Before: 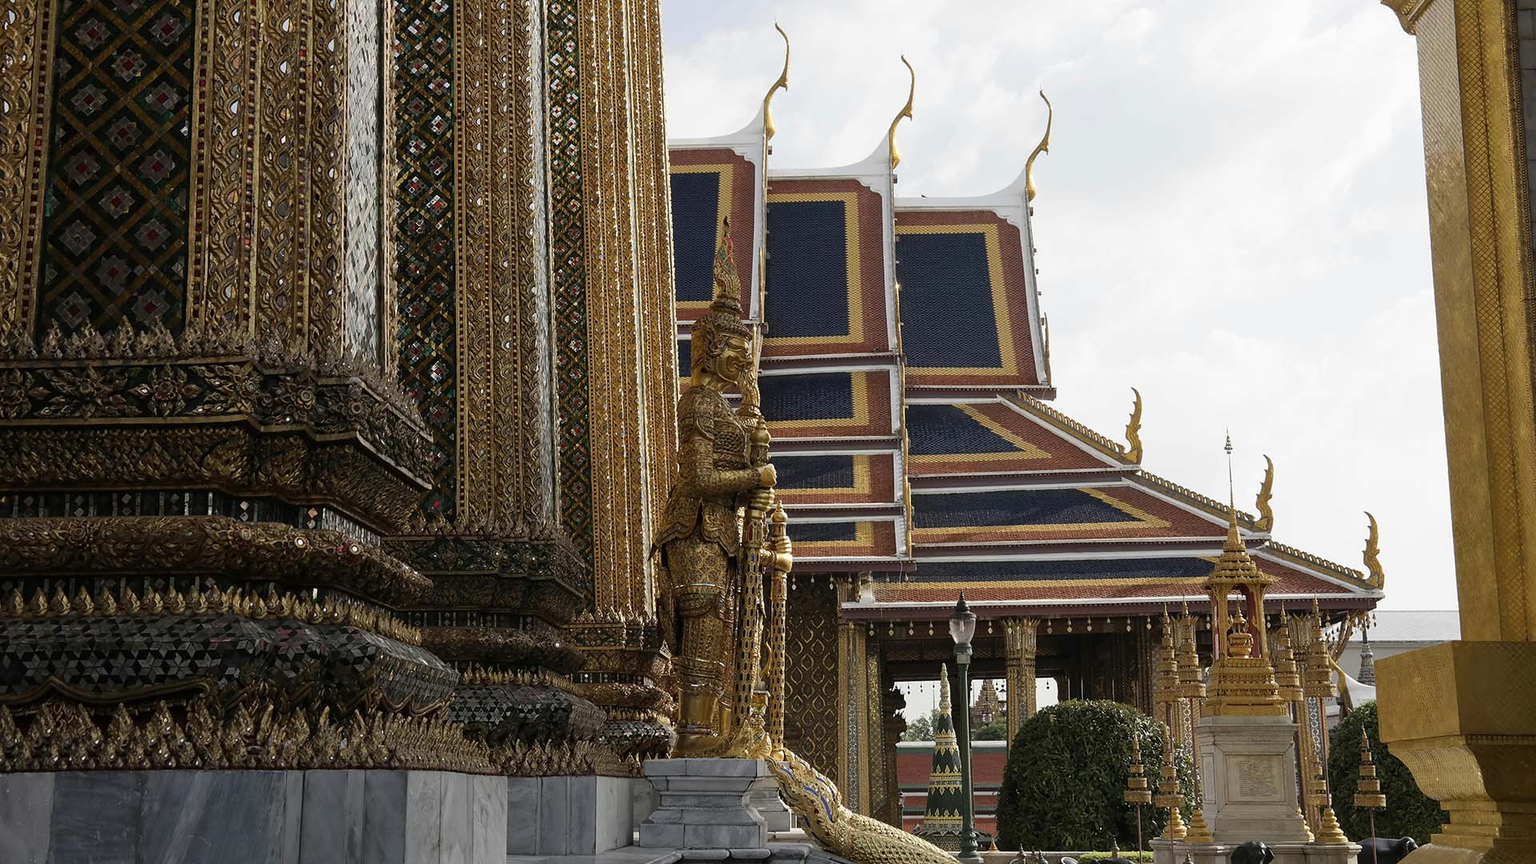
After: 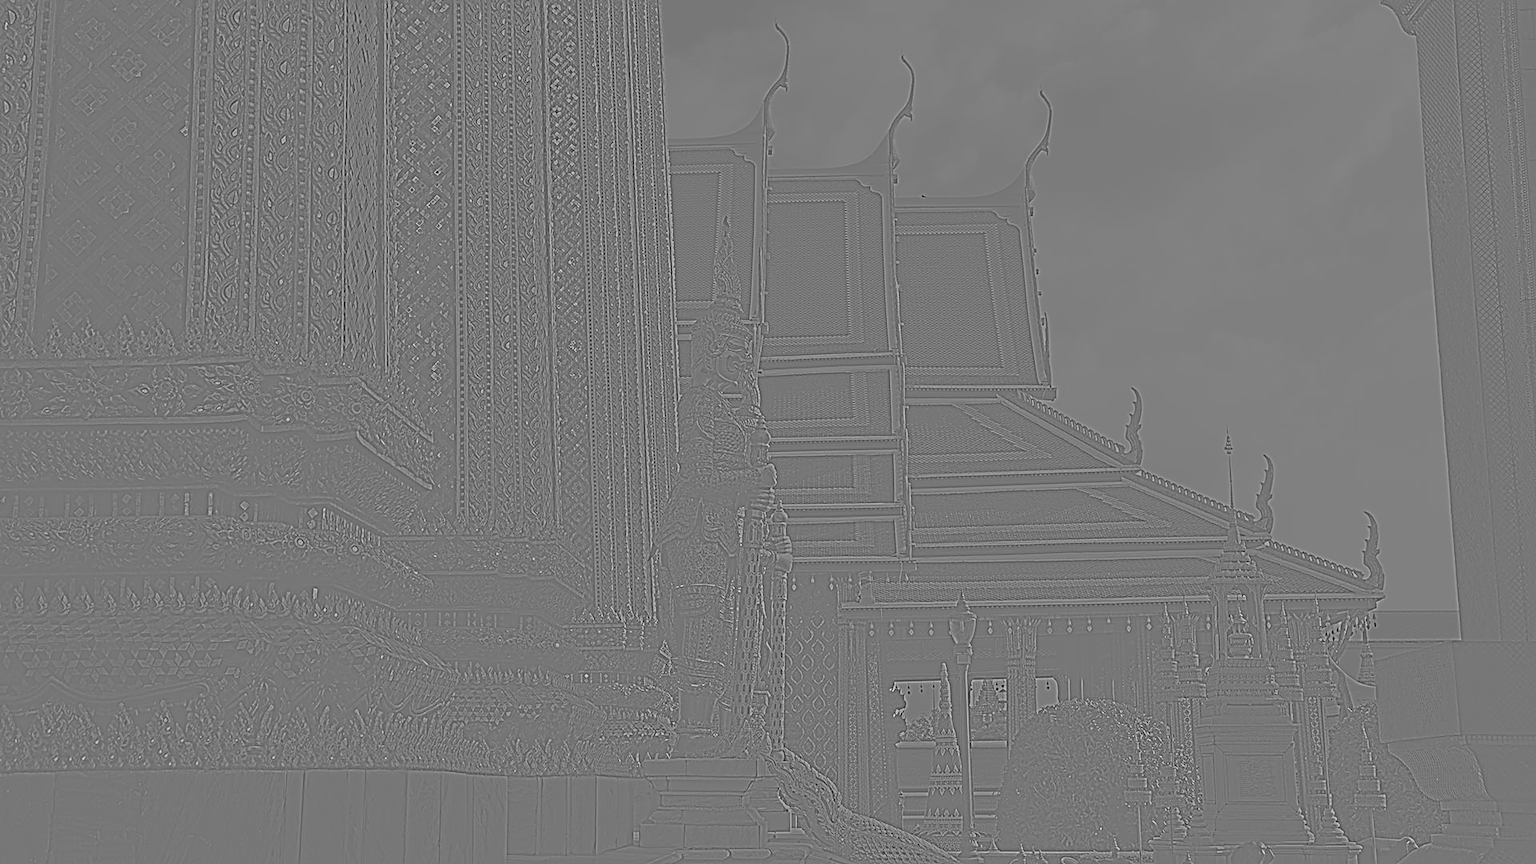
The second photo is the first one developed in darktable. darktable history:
sharpen: on, module defaults
exposure: black level correction 0, exposure 0.5 EV, compensate exposure bias true, compensate highlight preservation false
highpass: sharpness 5.84%, contrast boost 8.44%
filmic rgb: white relative exposure 2.45 EV, hardness 6.33
